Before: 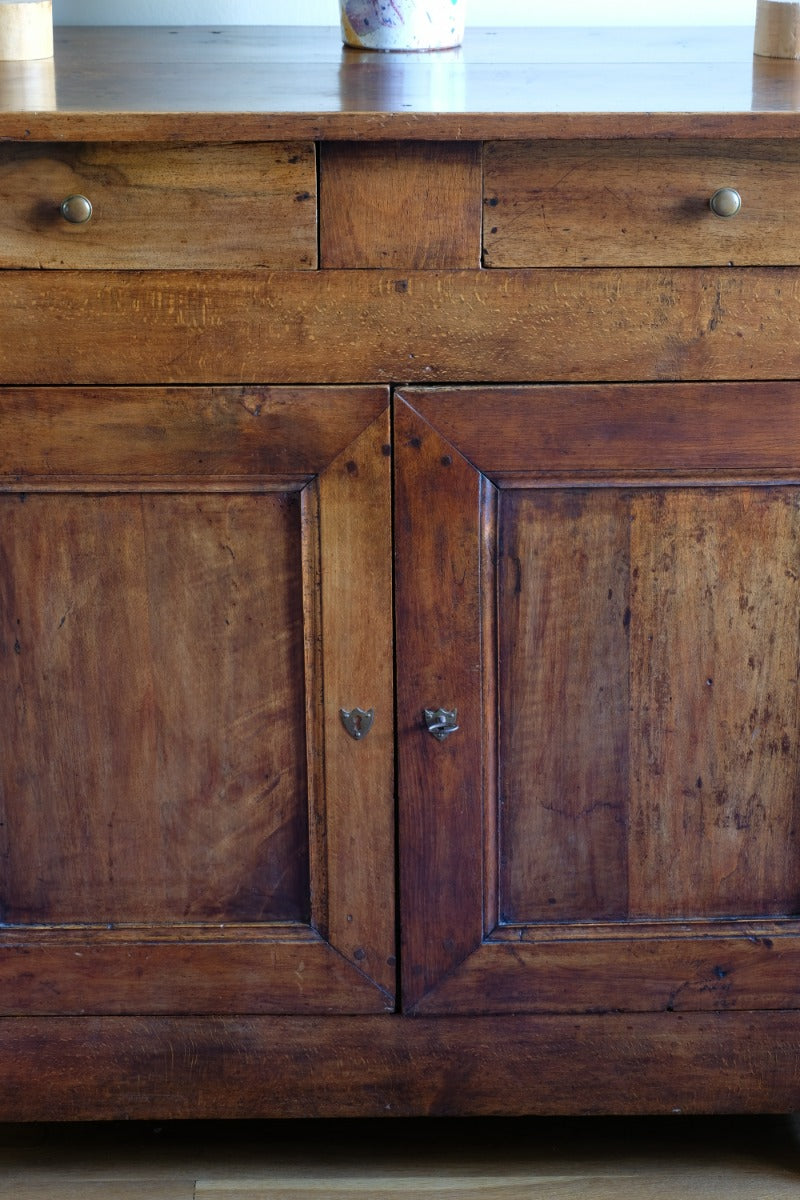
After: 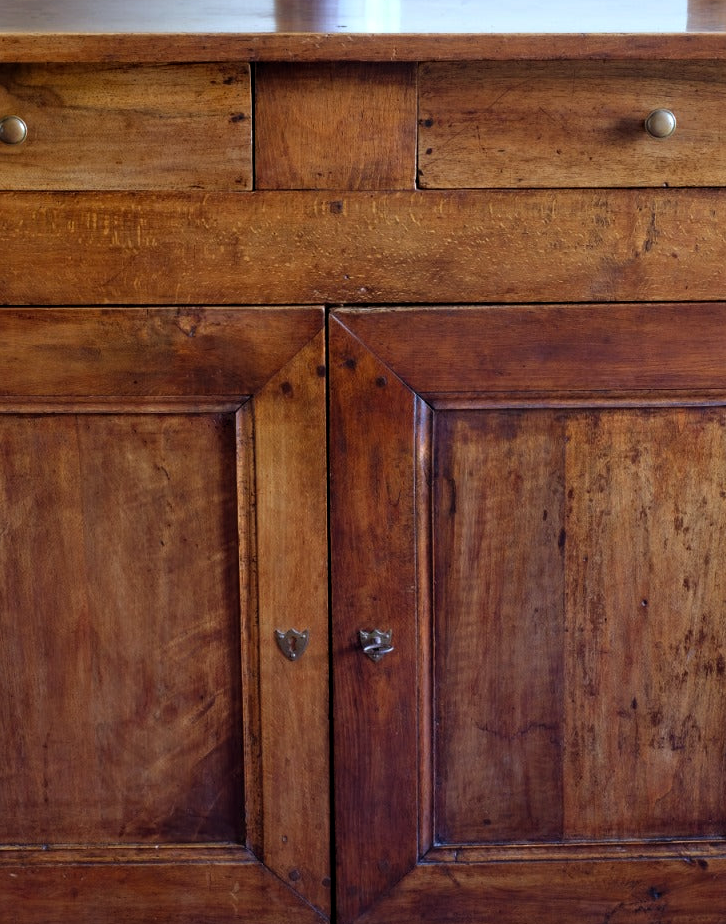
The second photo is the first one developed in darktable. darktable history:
rgb levels: mode RGB, independent channels, levels [[0, 0.5, 1], [0, 0.521, 1], [0, 0.536, 1]]
contrast equalizer: y [[0.509, 0.517, 0.523, 0.523, 0.517, 0.509], [0.5 ×6], [0.5 ×6], [0 ×6], [0 ×6]]
crop: left 8.155%, top 6.611%, bottom 15.385%
